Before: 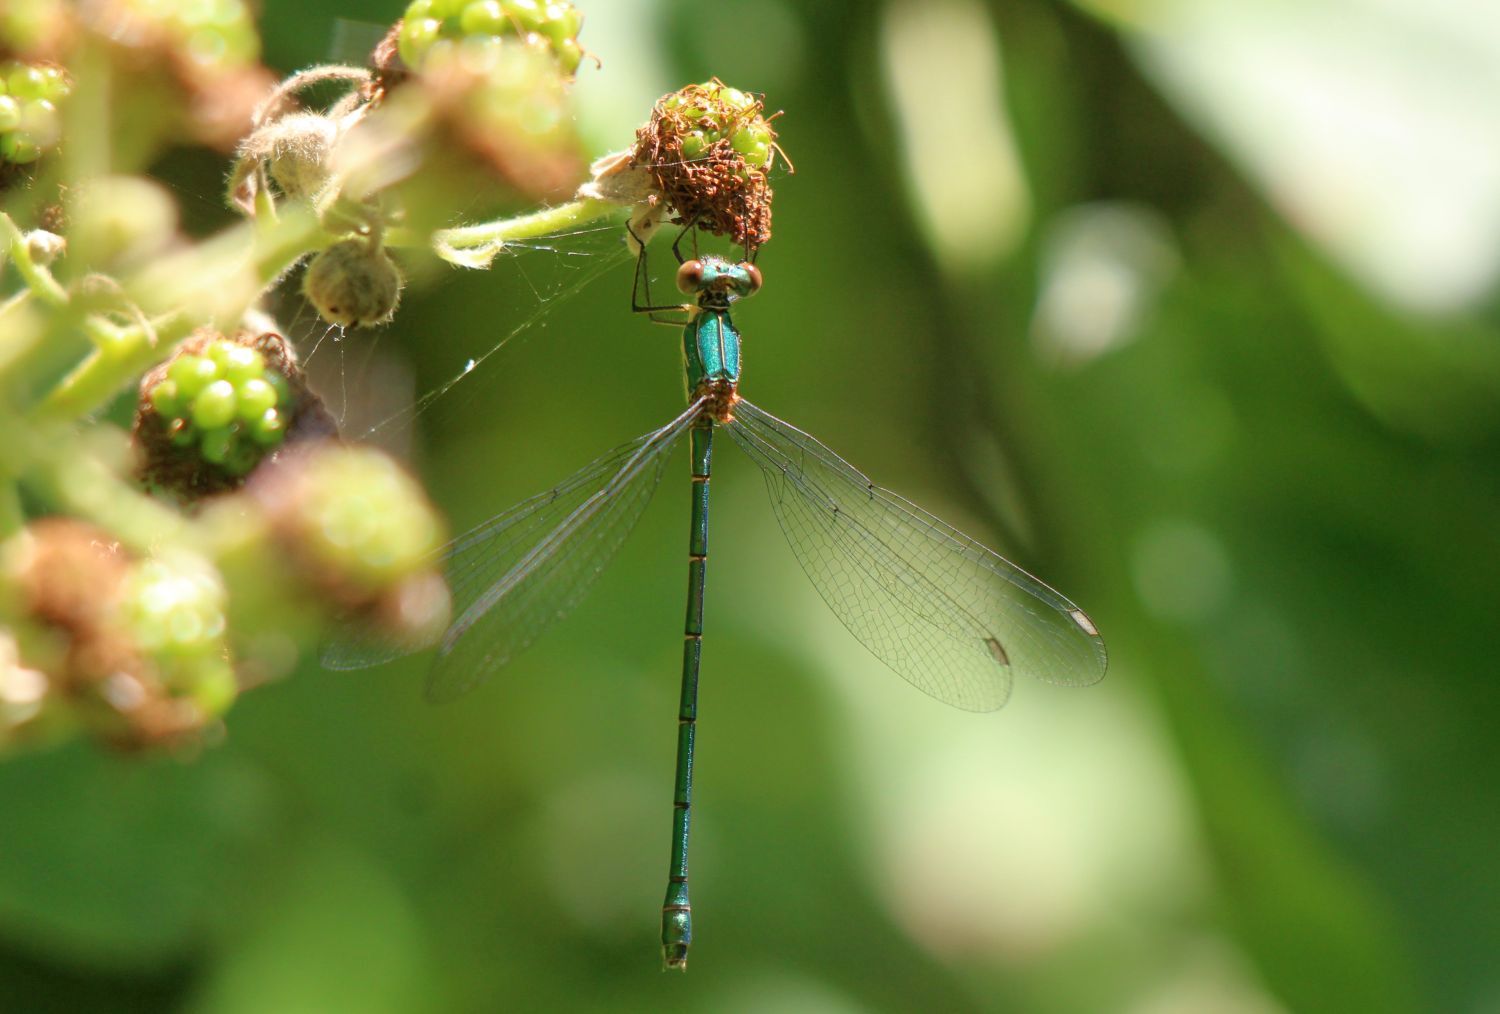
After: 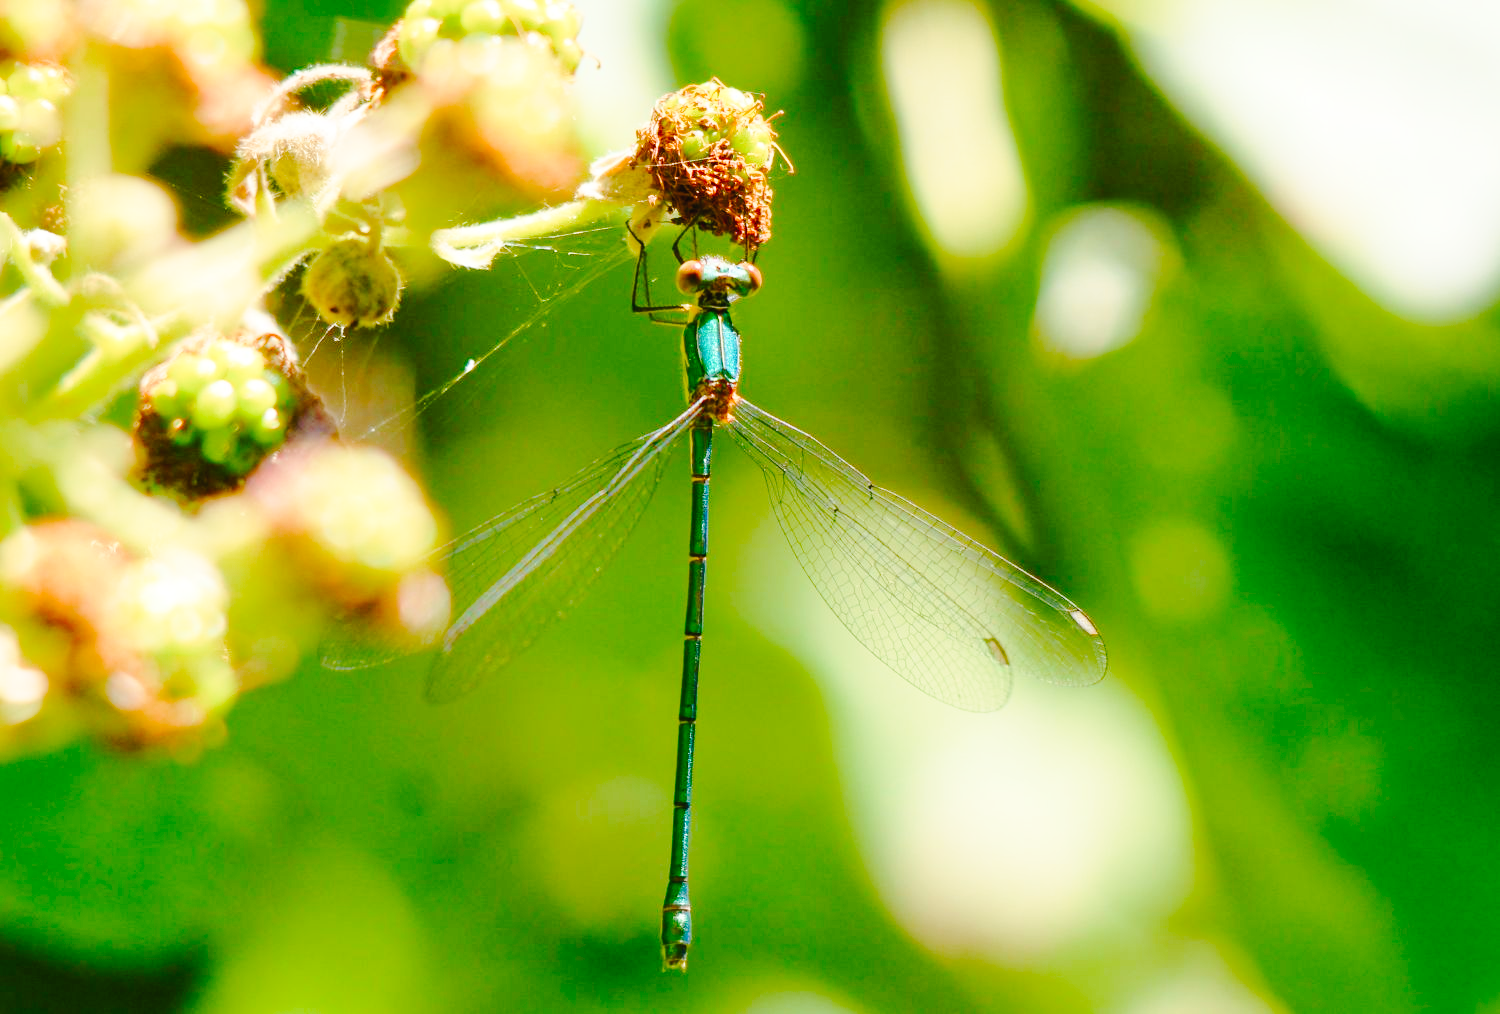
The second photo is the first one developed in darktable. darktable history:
tone curve: curves: ch0 [(0, 0.019) (0.078, 0.058) (0.223, 0.217) (0.424, 0.553) (0.631, 0.764) (0.816, 0.932) (1, 1)]; ch1 [(0, 0) (0.262, 0.227) (0.417, 0.386) (0.469, 0.467) (0.502, 0.503) (0.544, 0.548) (0.57, 0.579) (0.608, 0.62) (0.65, 0.68) (0.994, 0.987)]; ch2 [(0, 0) (0.262, 0.188) (0.5, 0.504) (0.553, 0.592) (0.599, 0.653) (1, 1)], preserve colors none
color balance rgb: perceptual saturation grading › global saturation 20%, perceptual saturation grading › highlights -49.998%, perceptual saturation grading › shadows 25.509%, perceptual brilliance grading › mid-tones 9.487%, perceptual brilliance grading › shadows 14.847%, global vibrance 40.316%
